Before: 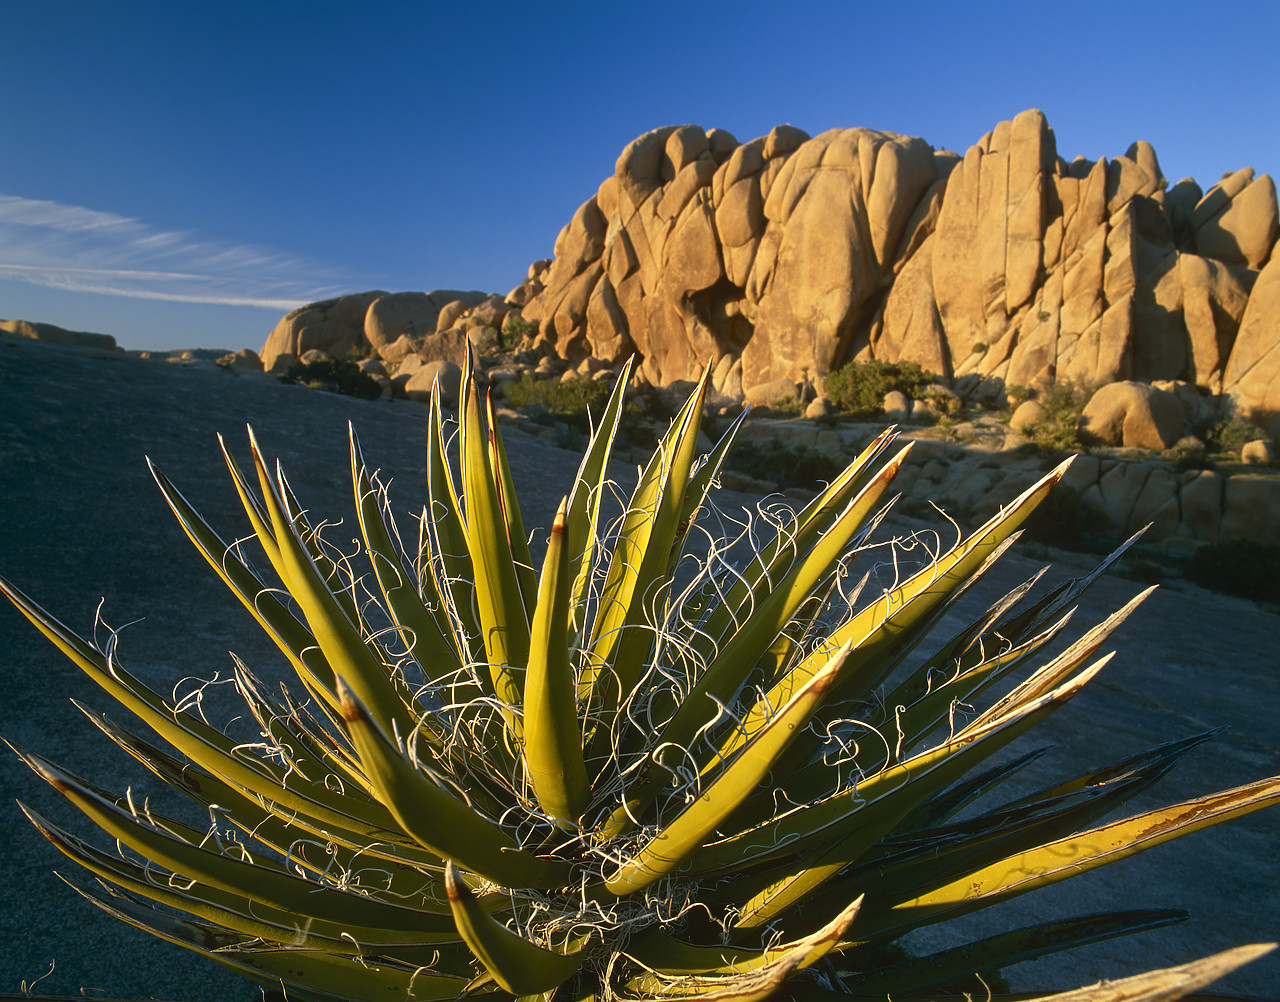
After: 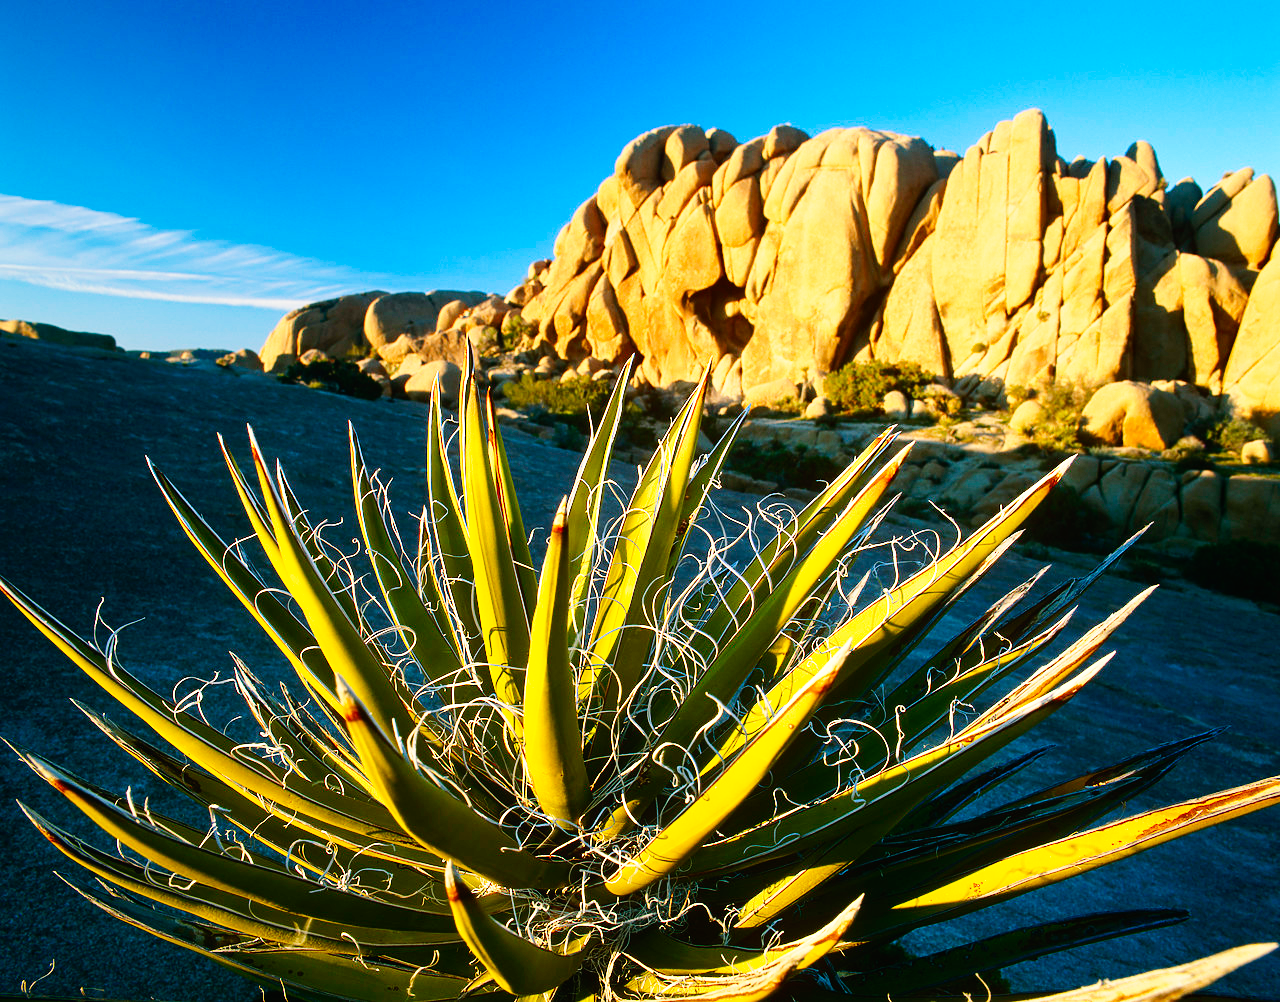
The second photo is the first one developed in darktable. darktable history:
haze removal: compatibility mode true, adaptive false
contrast brightness saturation: contrast 0.1, brightness 0.03, saturation 0.09
base curve: curves: ch0 [(0, 0) (0, 0.001) (0.001, 0.001) (0.004, 0.002) (0.007, 0.004) (0.015, 0.013) (0.033, 0.045) (0.052, 0.096) (0.075, 0.17) (0.099, 0.241) (0.163, 0.42) (0.219, 0.55) (0.259, 0.616) (0.327, 0.722) (0.365, 0.765) (0.522, 0.873) (0.547, 0.881) (0.689, 0.919) (0.826, 0.952) (1, 1)], preserve colors none
